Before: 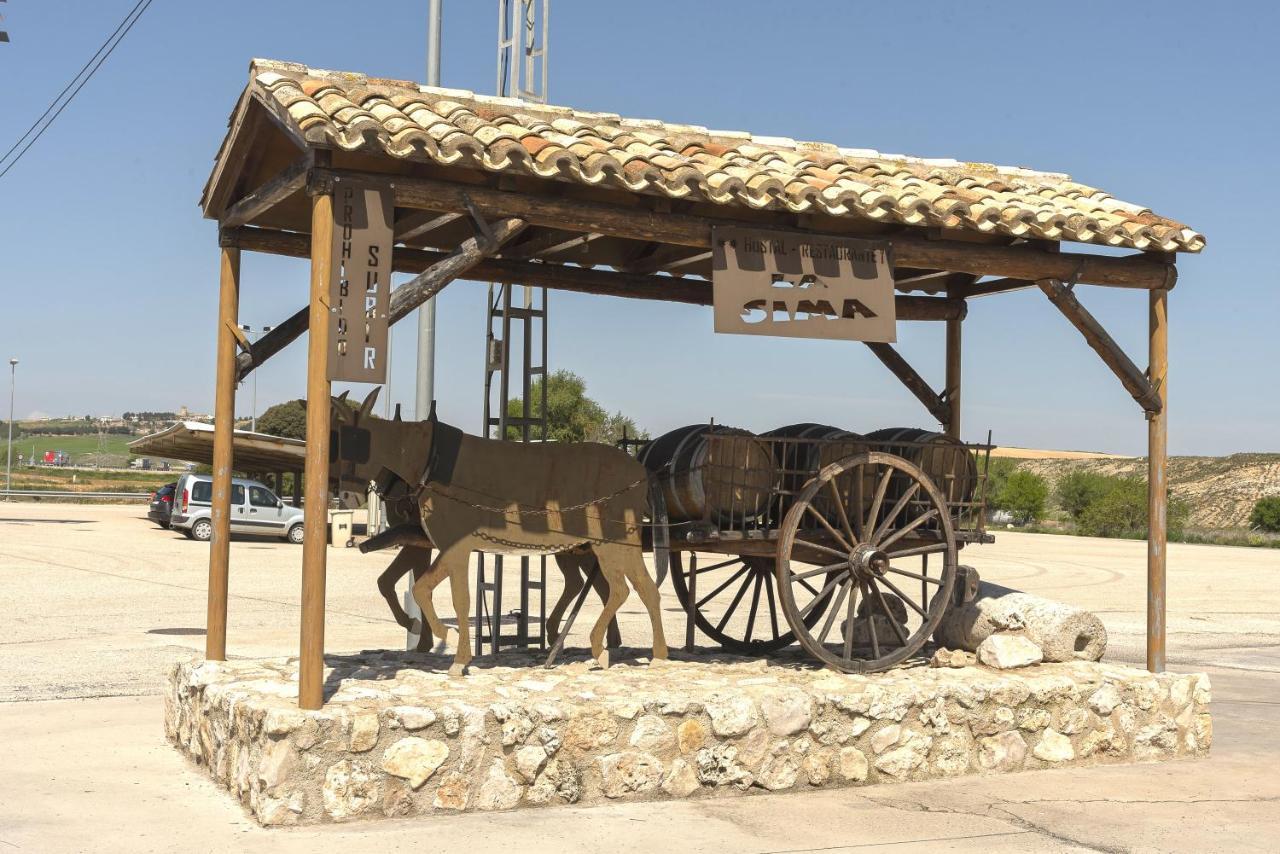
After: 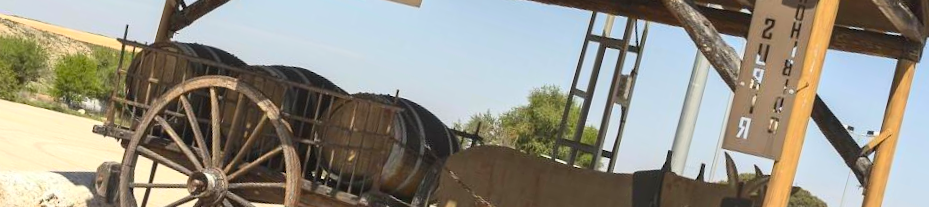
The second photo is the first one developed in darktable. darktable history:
crop and rotate: angle 16.12°, top 30.835%, bottom 35.653%
contrast brightness saturation: contrast 0.2, brightness 0.16, saturation 0.22
